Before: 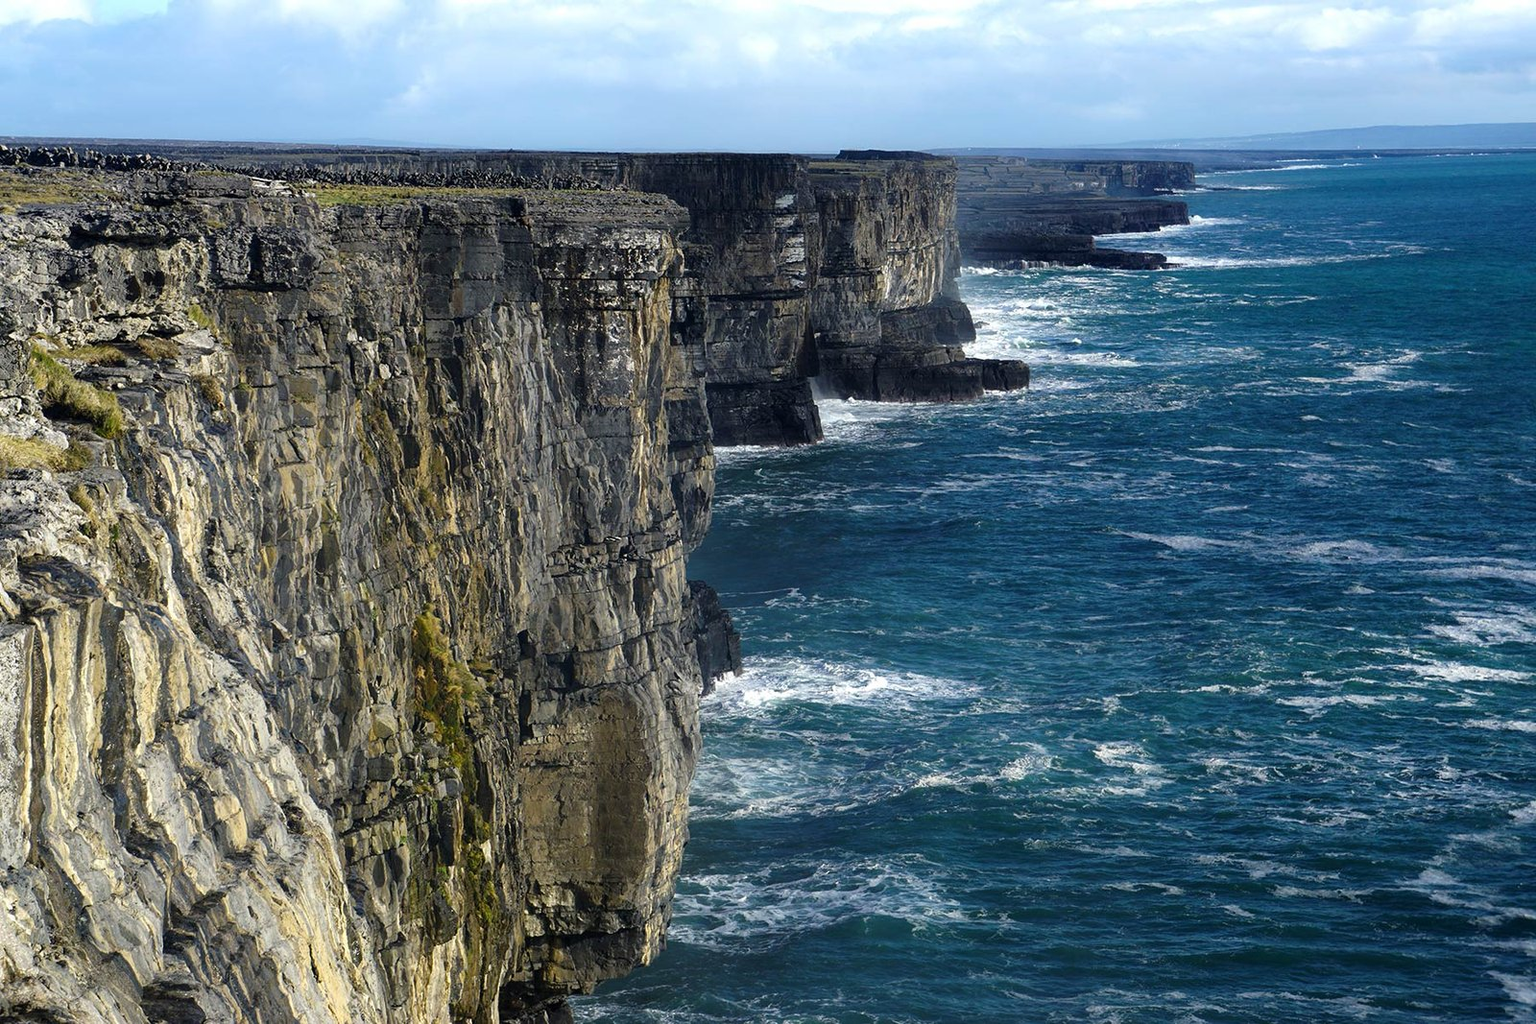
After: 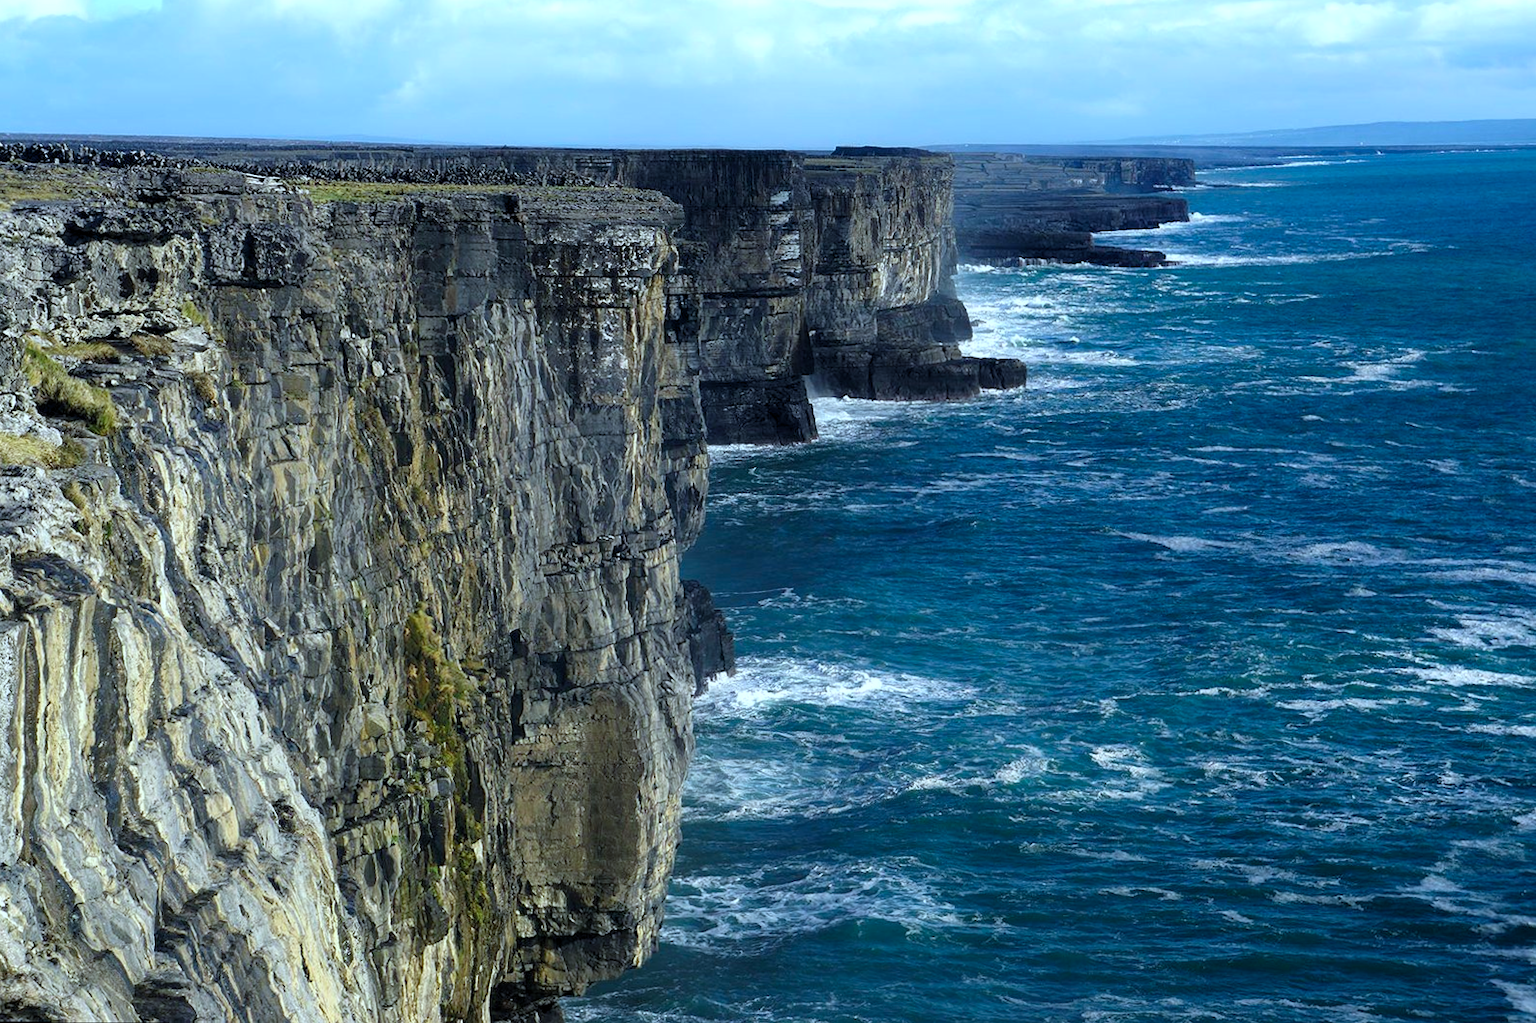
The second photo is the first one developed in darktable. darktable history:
color calibration: illuminant Planckian (black body), x 0.375, y 0.373, temperature 4117 K
rotate and perspective: rotation 0.192°, lens shift (horizontal) -0.015, crop left 0.005, crop right 0.996, crop top 0.006, crop bottom 0.99
levels: levels [0.018, 0.493, 1]
